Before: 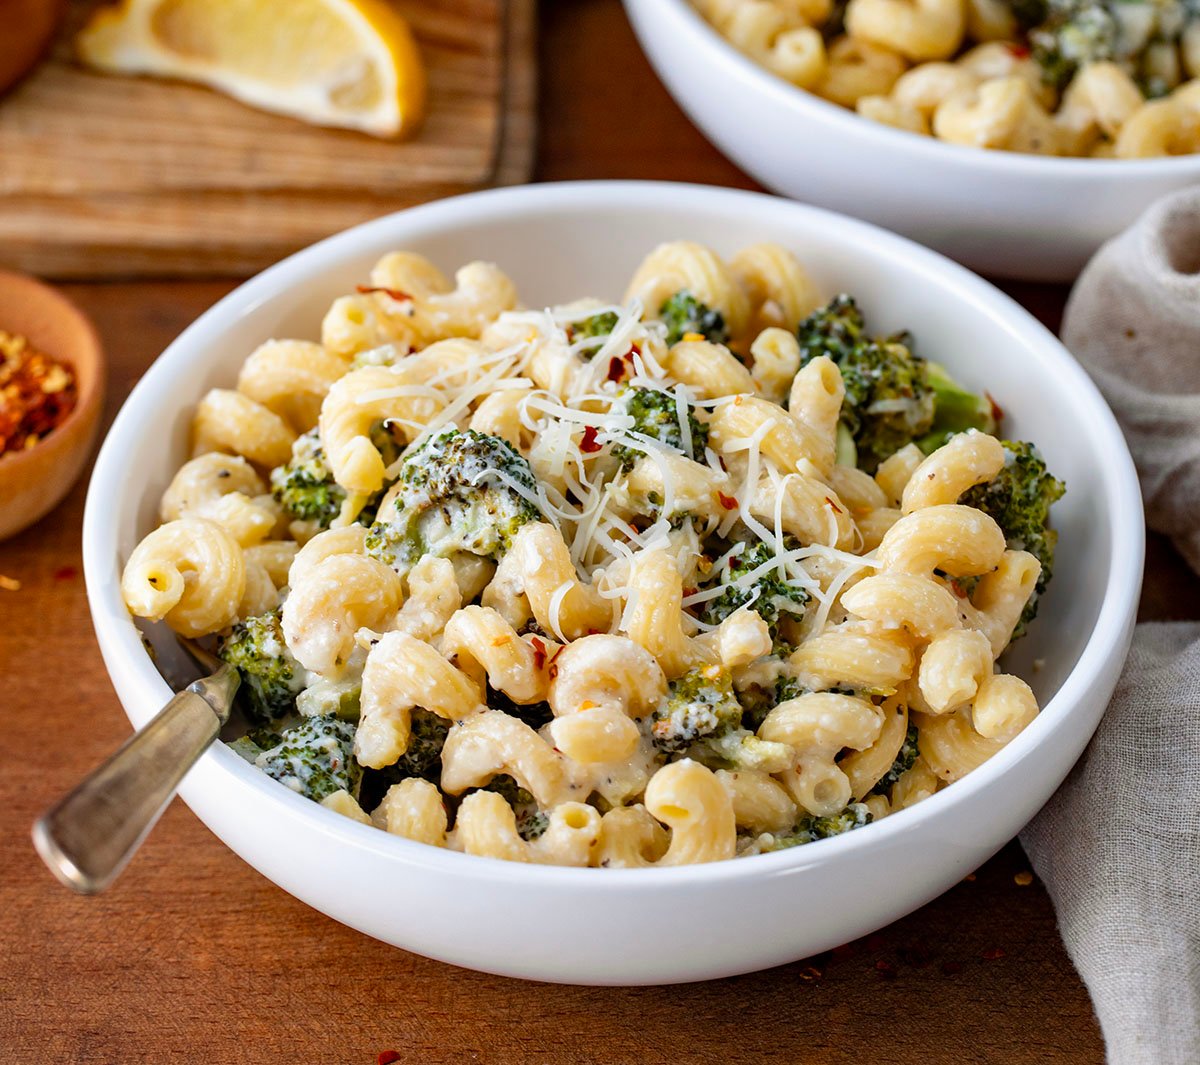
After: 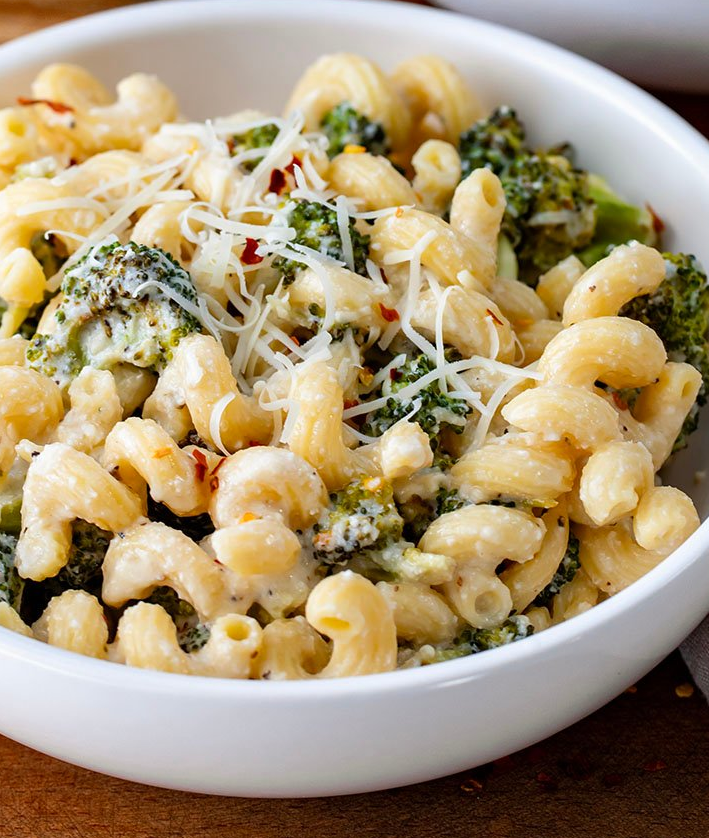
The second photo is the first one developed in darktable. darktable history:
tone equalizer: on, module defaults
crop and rotate: left 28.256%, top 17.734%, right 12.656%, bottom 3.573%
